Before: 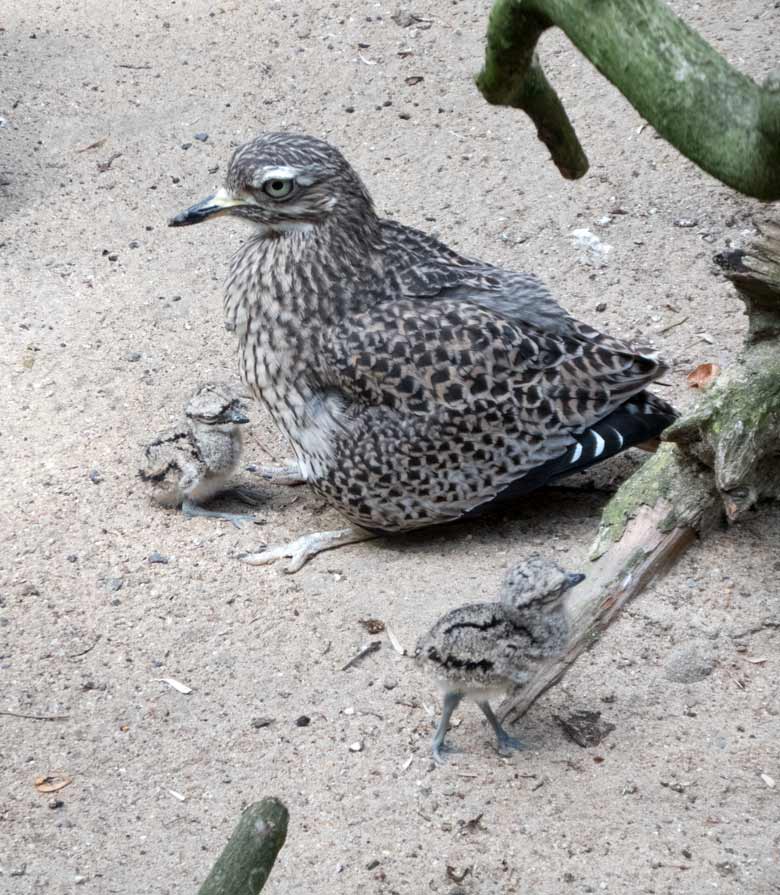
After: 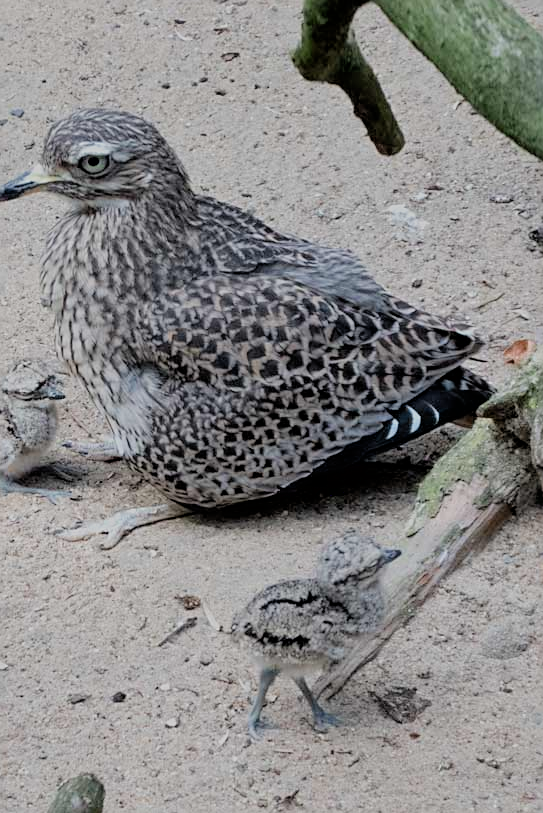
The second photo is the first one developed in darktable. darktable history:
sharpen: on, module defaults
filmic rgb: black relative exposure -6.62 EV, white relative exposure 4.71 EV, hardness 3.15, contrast 0.809, color science v6 (2022)
crop and rotate: left 23.594%, top 2.783%, right 6.701%, bottom 6.327%
